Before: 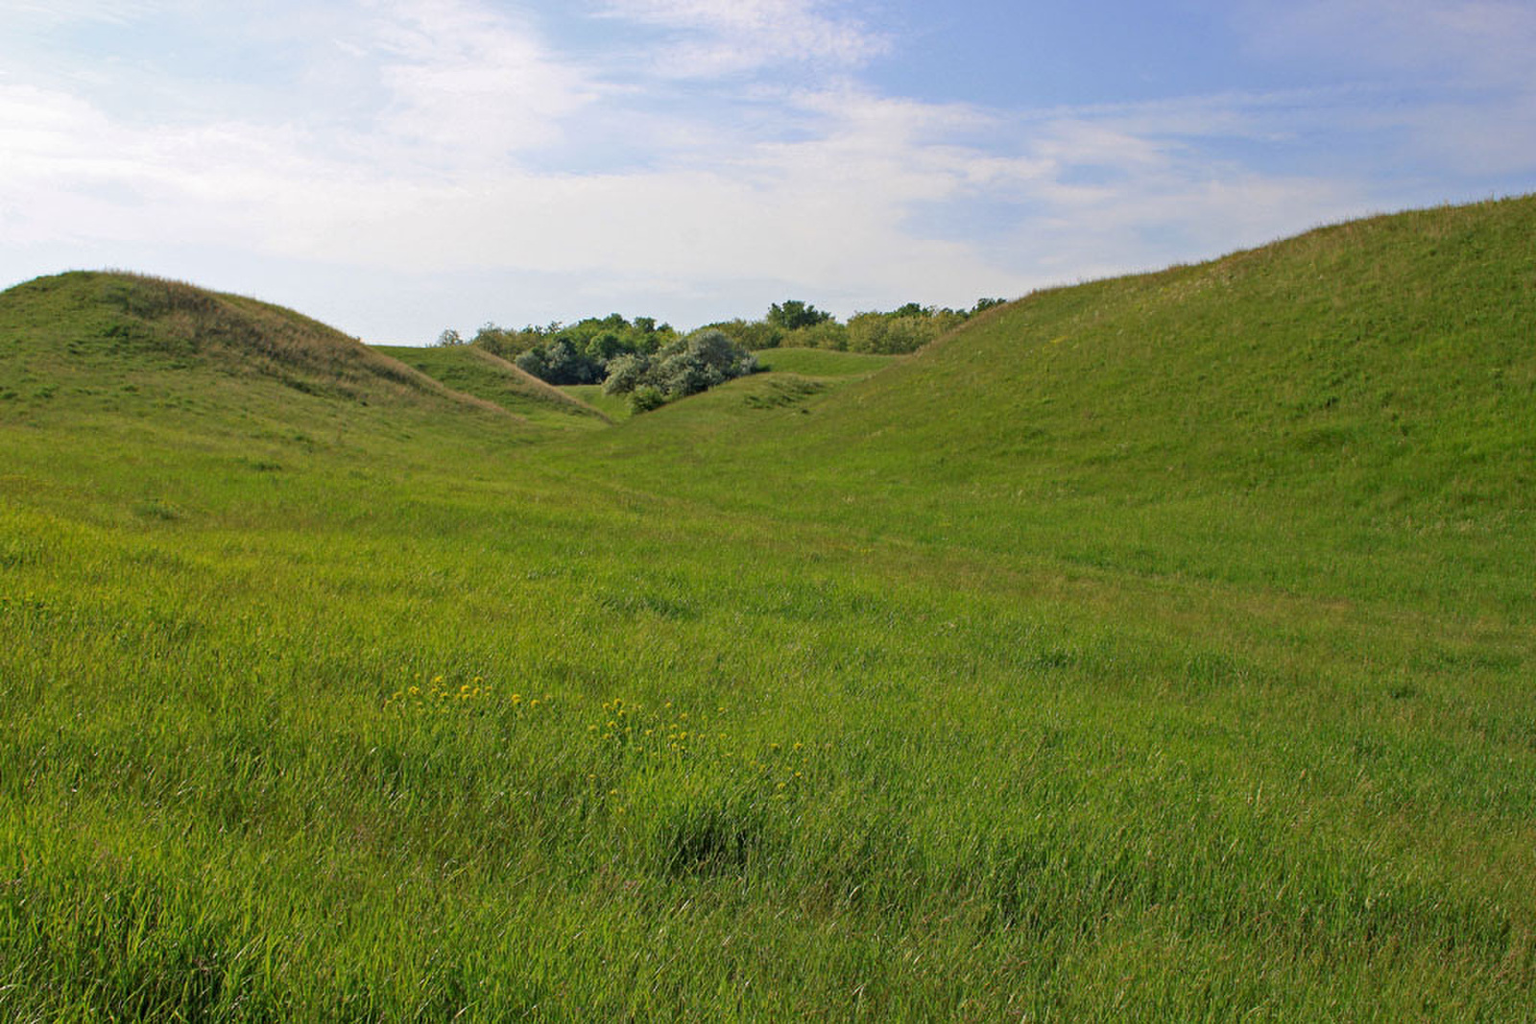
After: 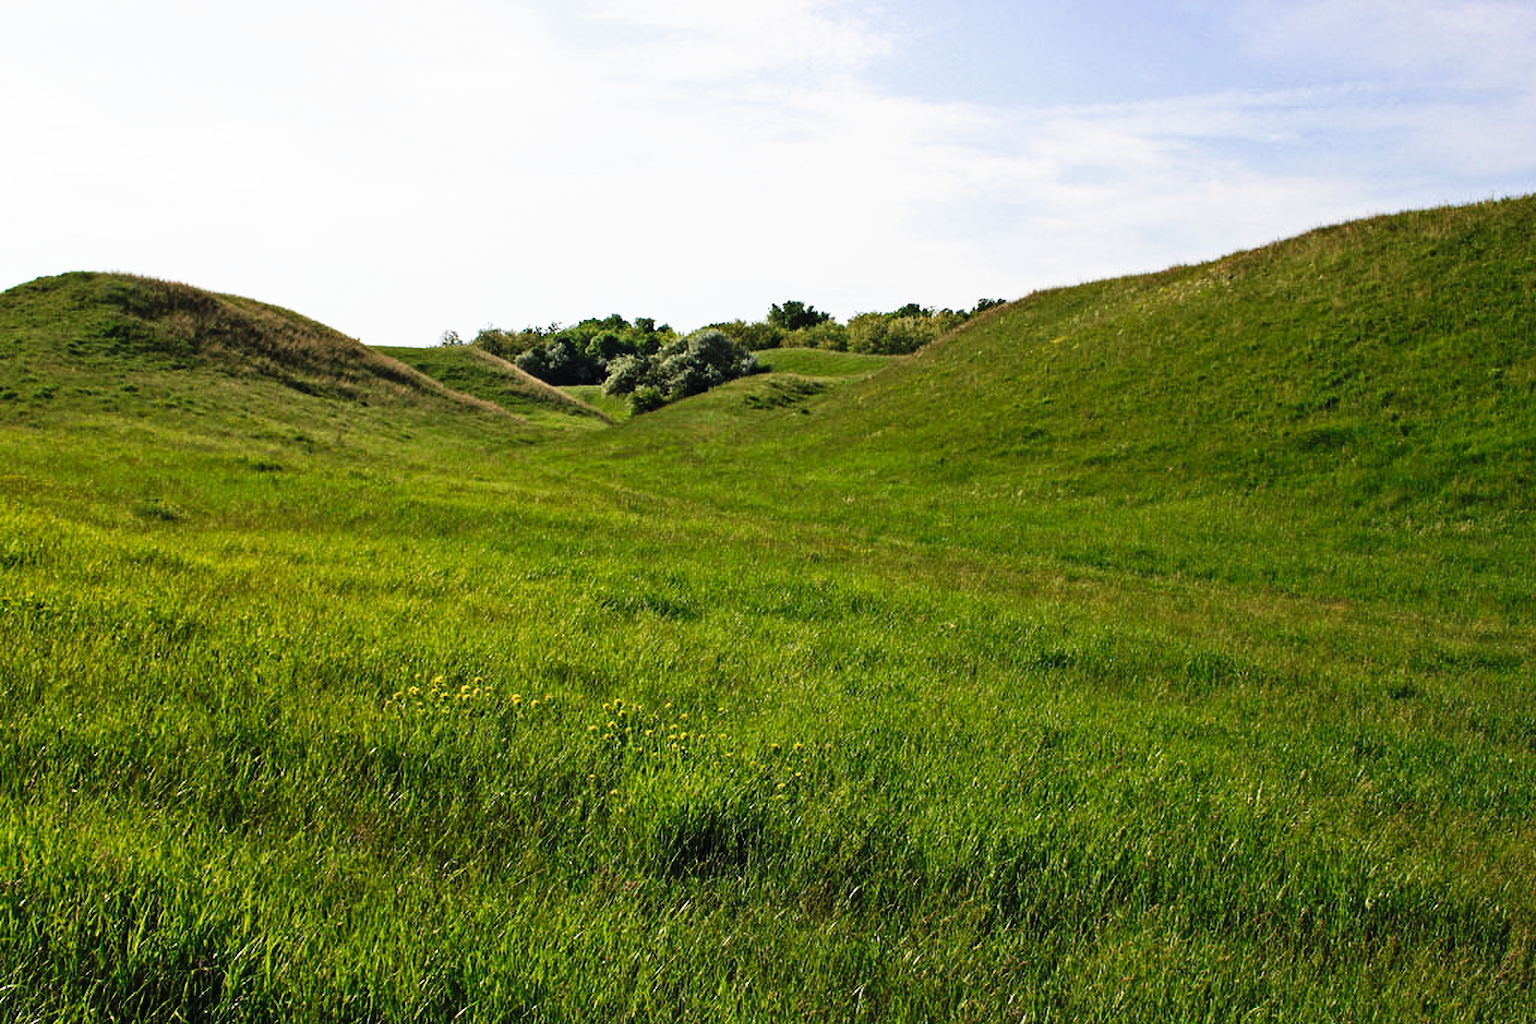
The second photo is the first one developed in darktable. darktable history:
tone curve: curves: ch0 [(0, 0) (0.003, 0.003) (0.011, 0.006) (0.025, 0.01) (0.044, 0.015) (0.069, 0.02) (0.1, 0.027) (0.136, 0.036) (0.177, 0.05) (0.224, 0.07) (0.277, 0.12) (0.335, 0.208) (0.399, 0.334) (0.468, 0.473) (0.543, 0.636) (0.623, 0.795) (0.709, 0.907) (0.801, 0.97) (0.898, 0.989) (1, 1)], preserve colors none
contrast brightness saturation: contrast -0.041, saturation -0.402
